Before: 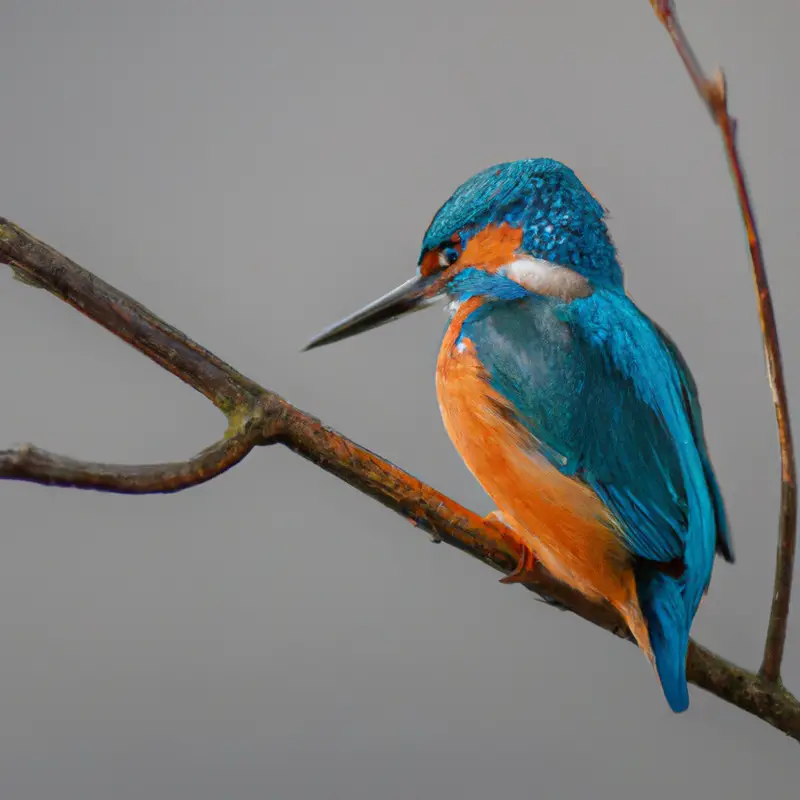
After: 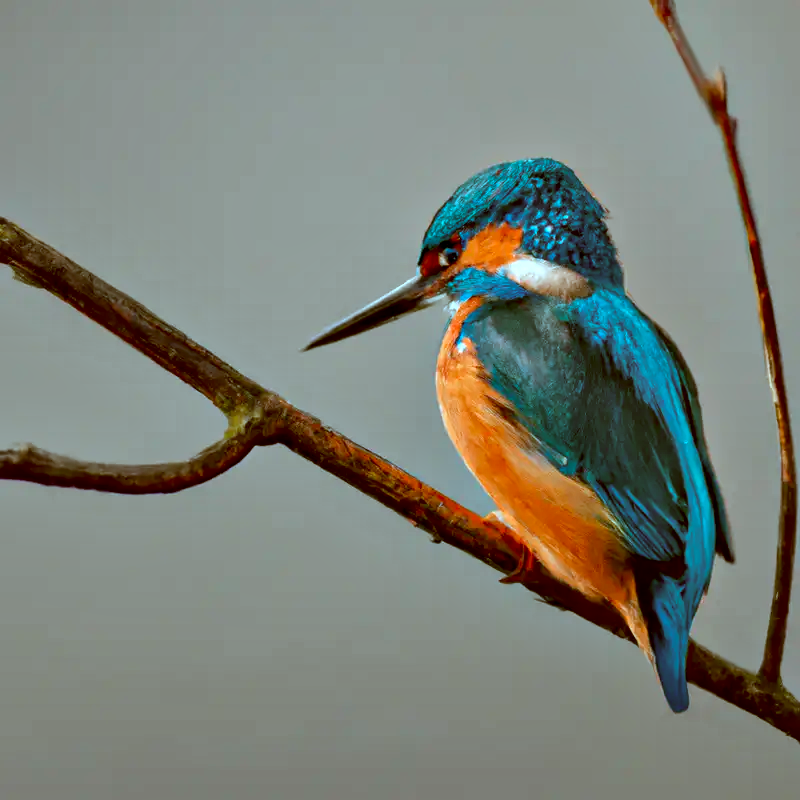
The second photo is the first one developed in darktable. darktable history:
color correction: highlights a* -14.18, highlights b* -16.44, shadows a* 10.25, shadows b* 29.05
contrast equalizer: octaves 7, y [[0.6 ×6], [0.55 ×6], [0 ×6], [0 ×6], [0 ×6]]
